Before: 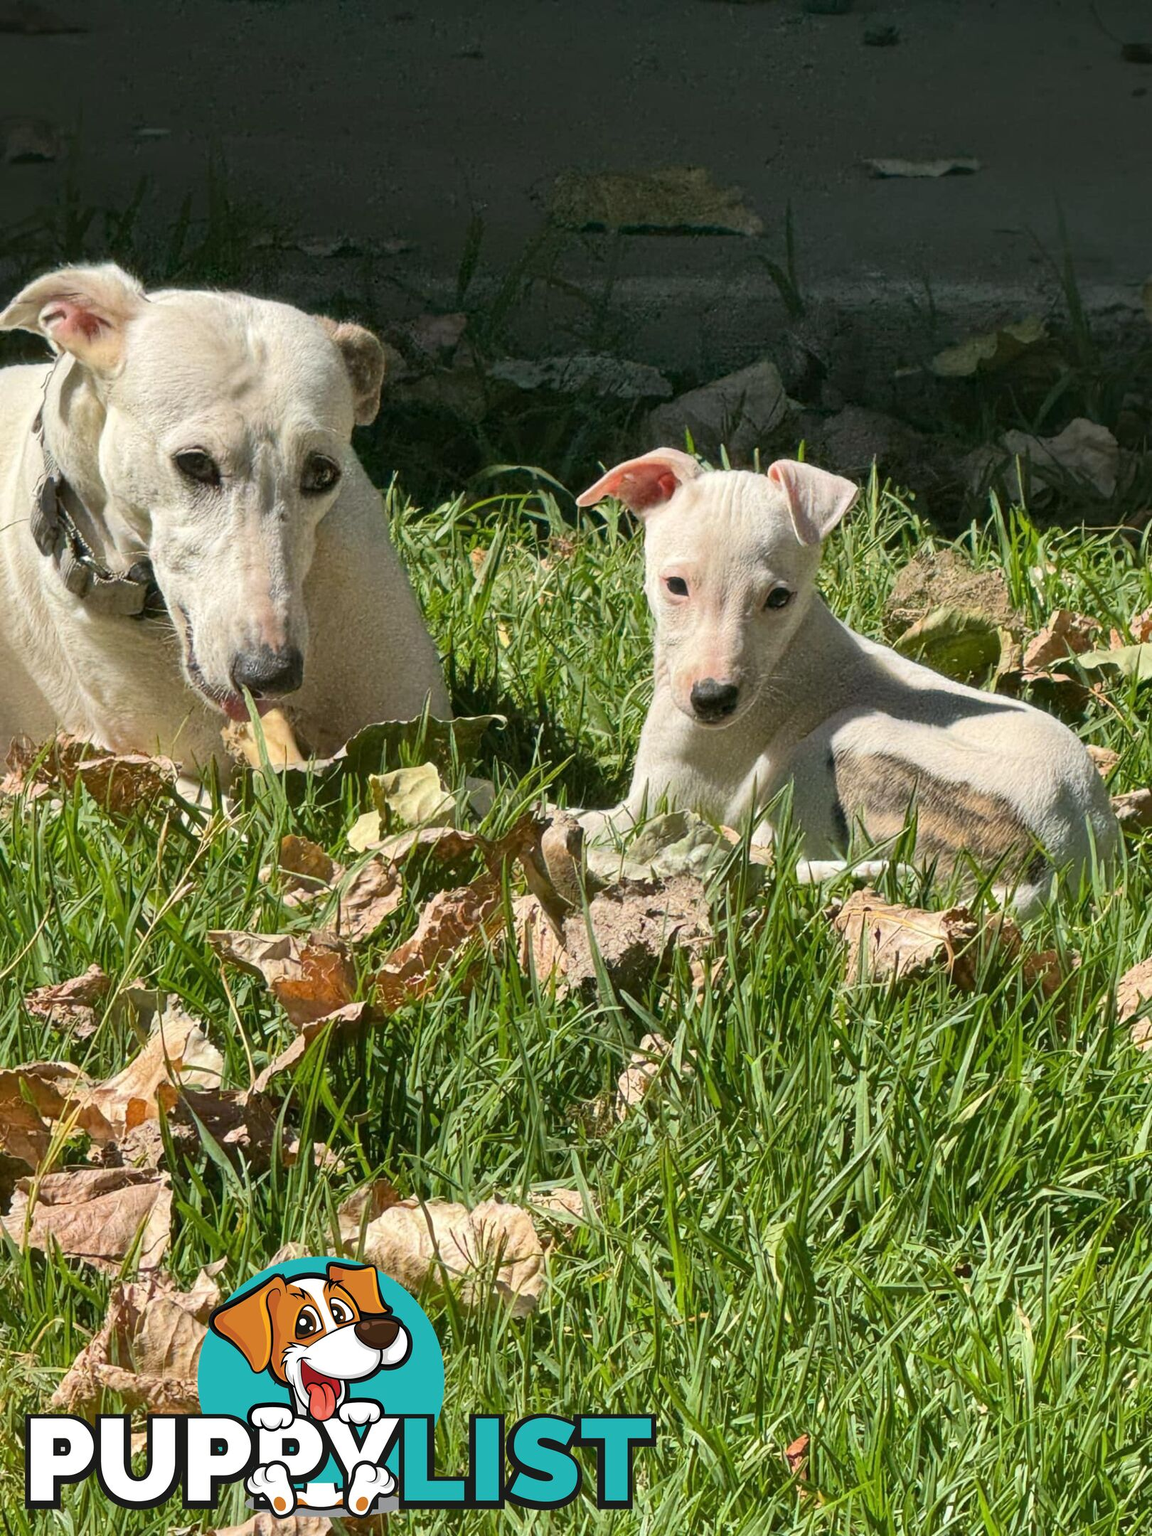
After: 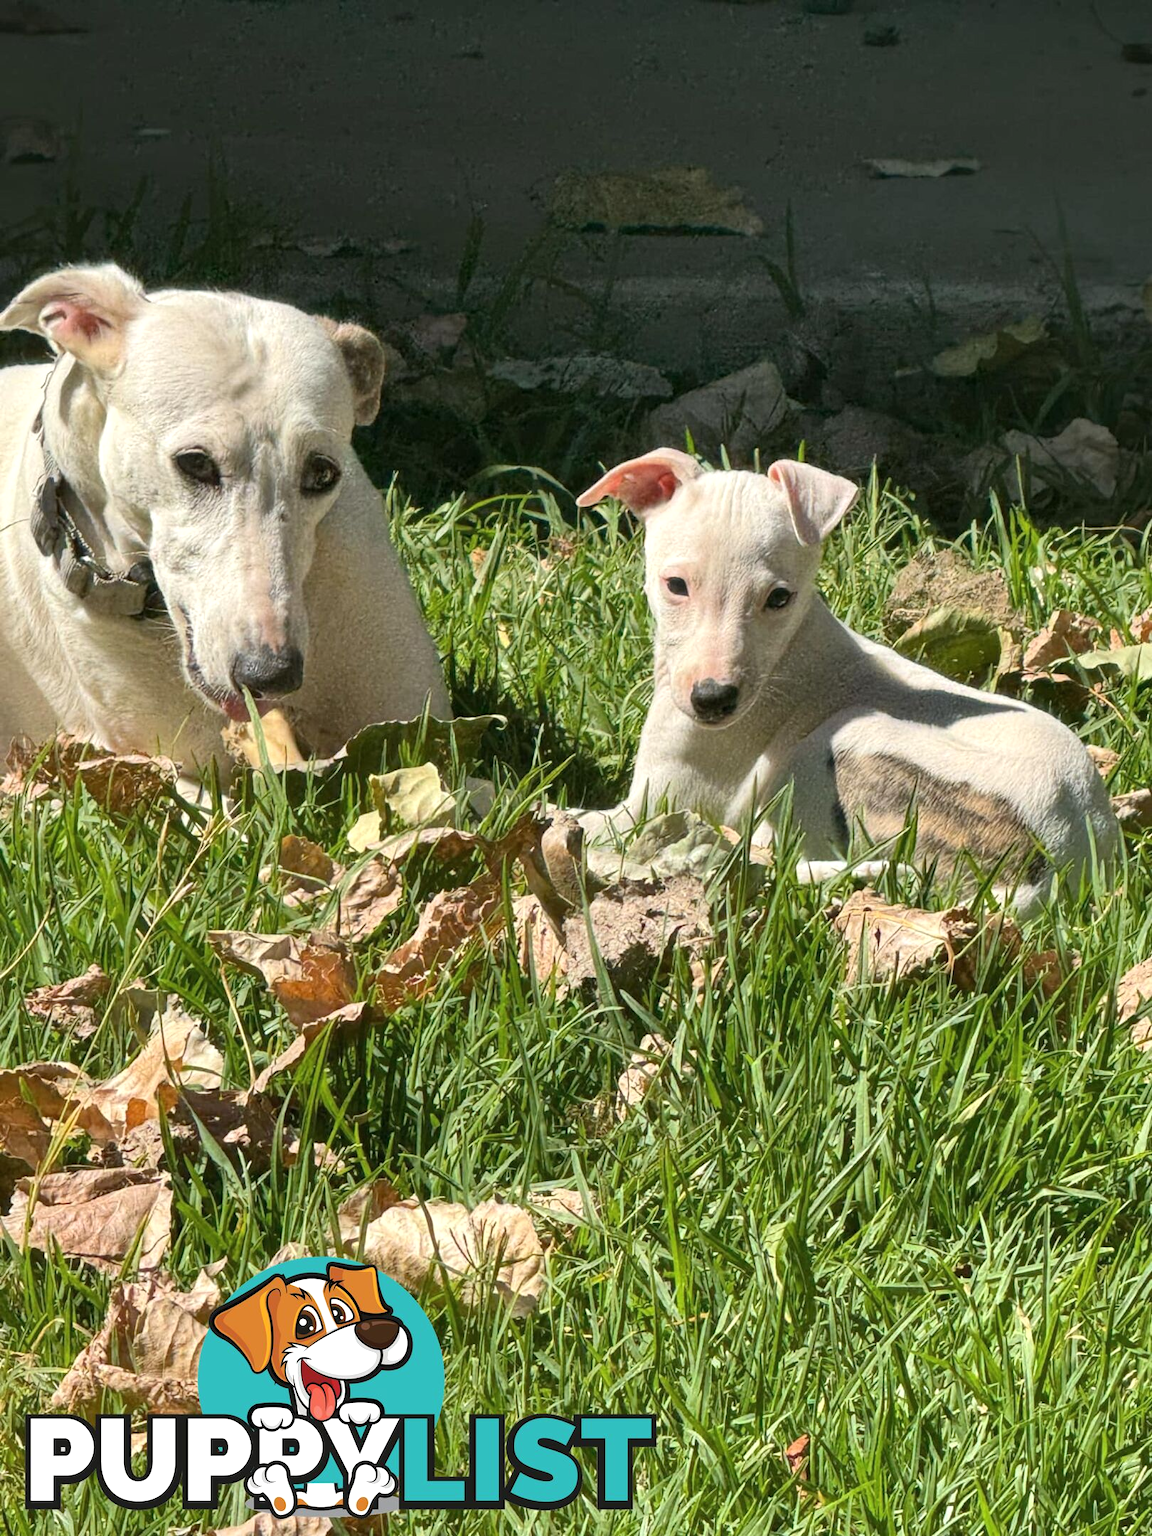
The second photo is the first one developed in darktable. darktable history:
contrast brightness saturation: saturation -0.05
exposure: exposure 0.191 EV, compensate highlight preservation false
vibrance: vibrance 10%
